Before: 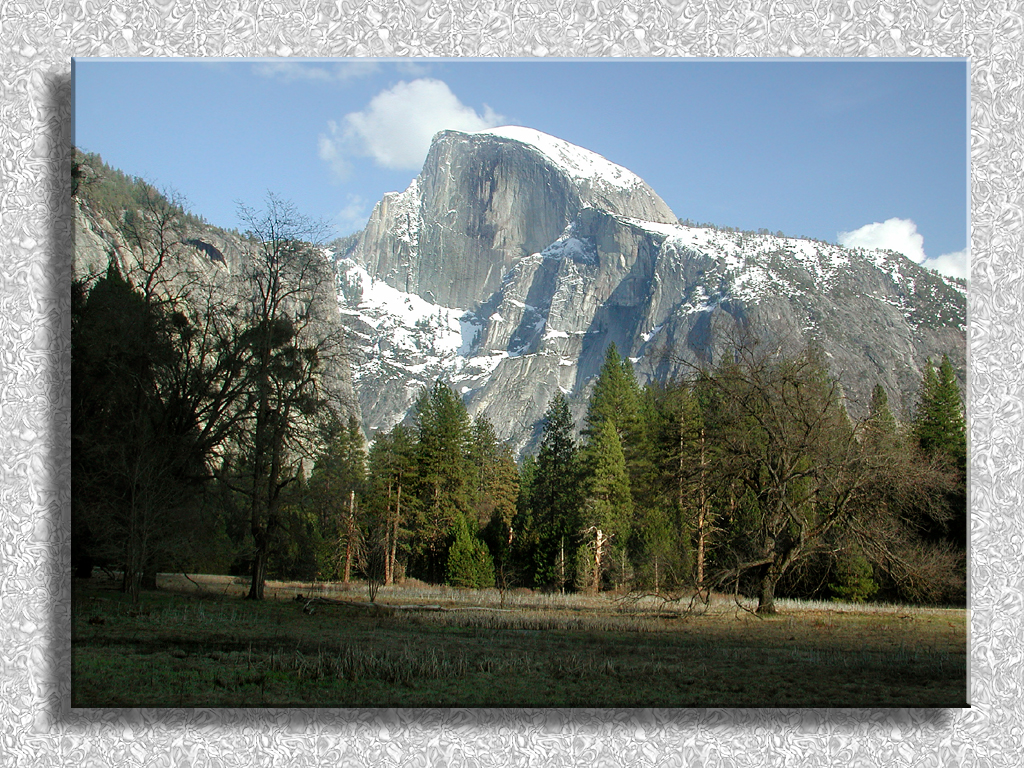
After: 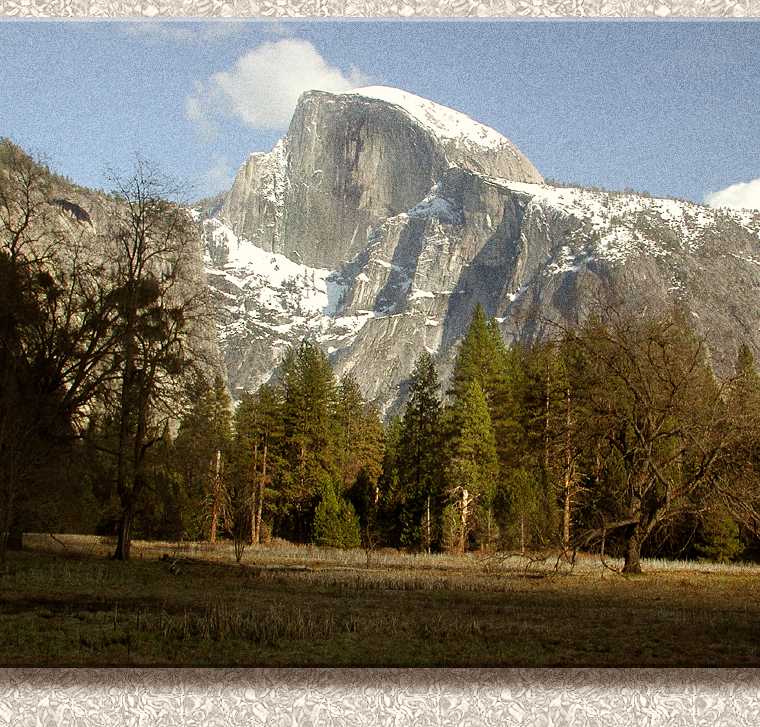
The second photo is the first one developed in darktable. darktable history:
color balance rgb: shadows lift › chroma 4.41%, shadows lift › hue 27°, power › chroma 2.5%, power › hue 70°, highlights gain › chroma 1%, highlights gain › hue 27°, saturation formula JzAzBz (2021)
crop and rotate: left 13.15%, top 5.251%, right 12.609%
grain: coarseness 10.62 ISO, strength 55.56%
